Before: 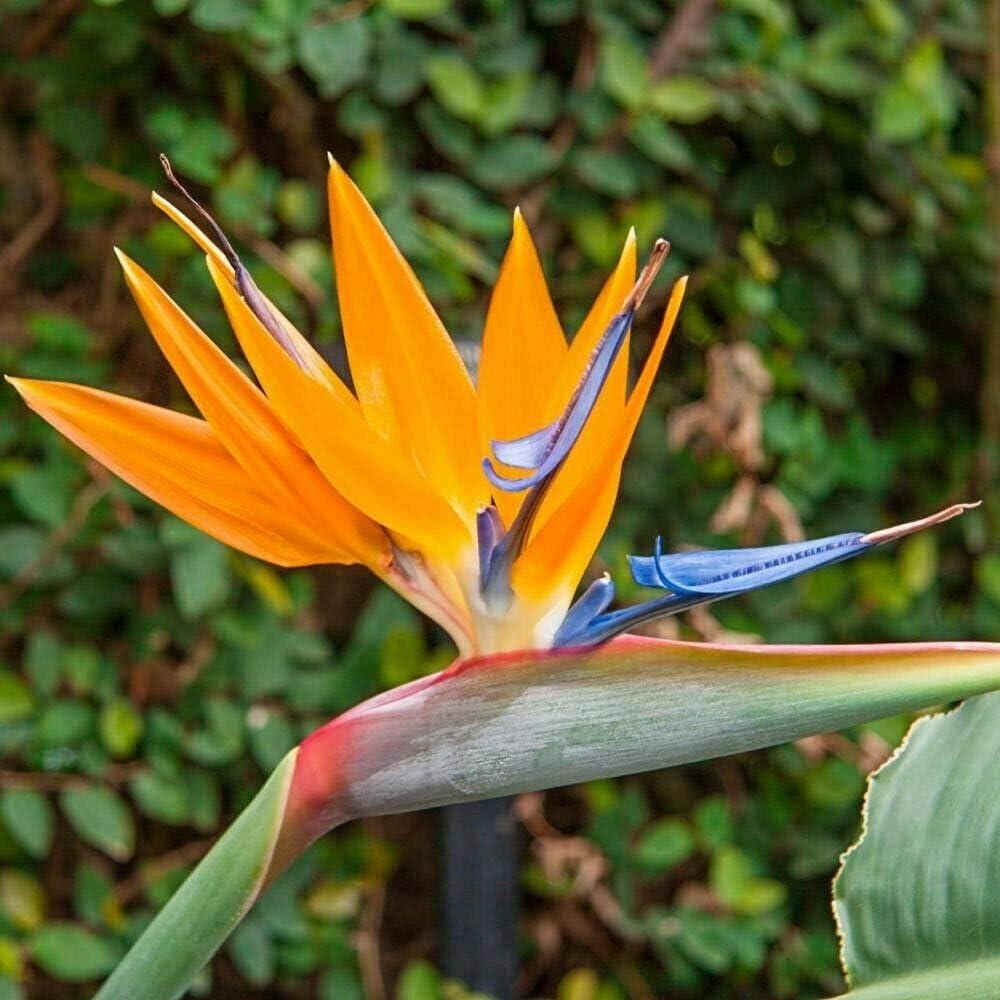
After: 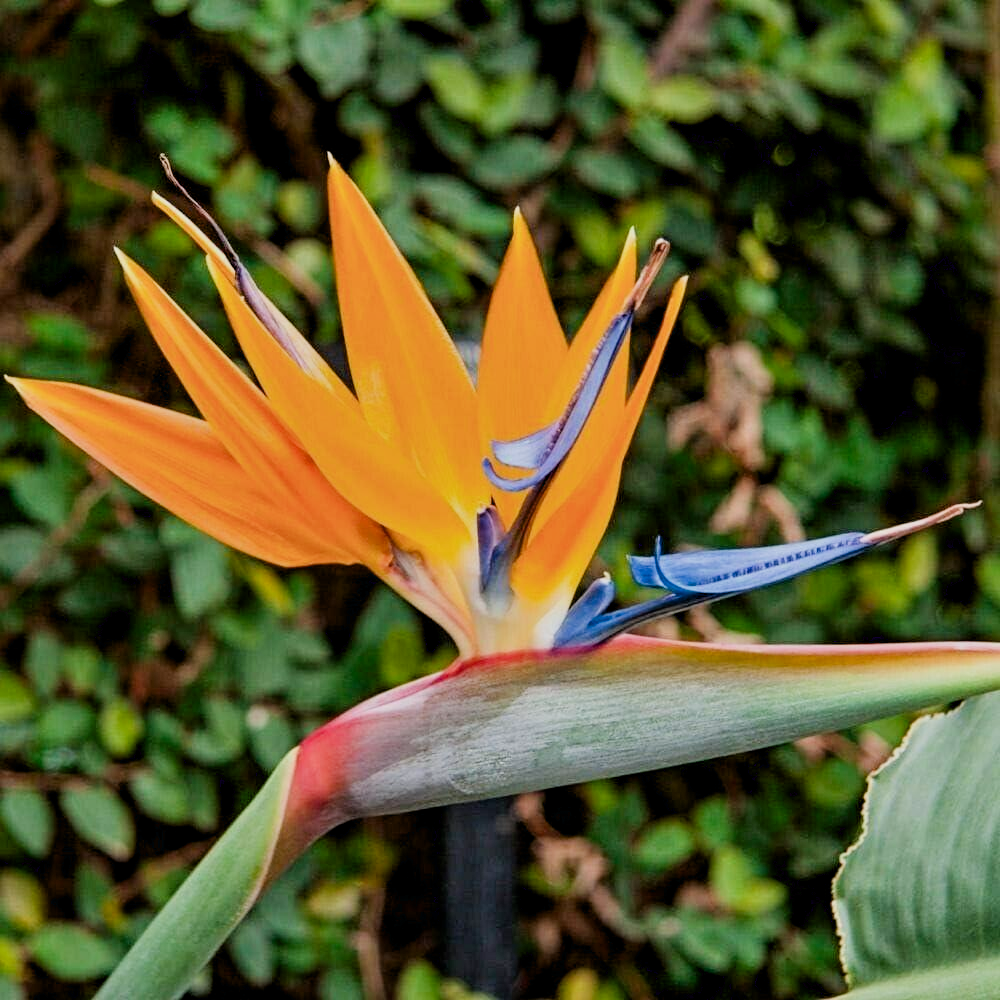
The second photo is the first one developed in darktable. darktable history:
filmic rgb: black relative exposure -7.65 EV, white relative exposure 4.56 EV, hardness 3.61
contrast equalizer: octaves 7, y [[0.6 ×6], [0.55 ×6], [0 ×6], [0 ×6], [0 ×6]], mix 0.53
exposure: black level correction 0.004, exposure 0.014 EV, compensate highlight preservation false
